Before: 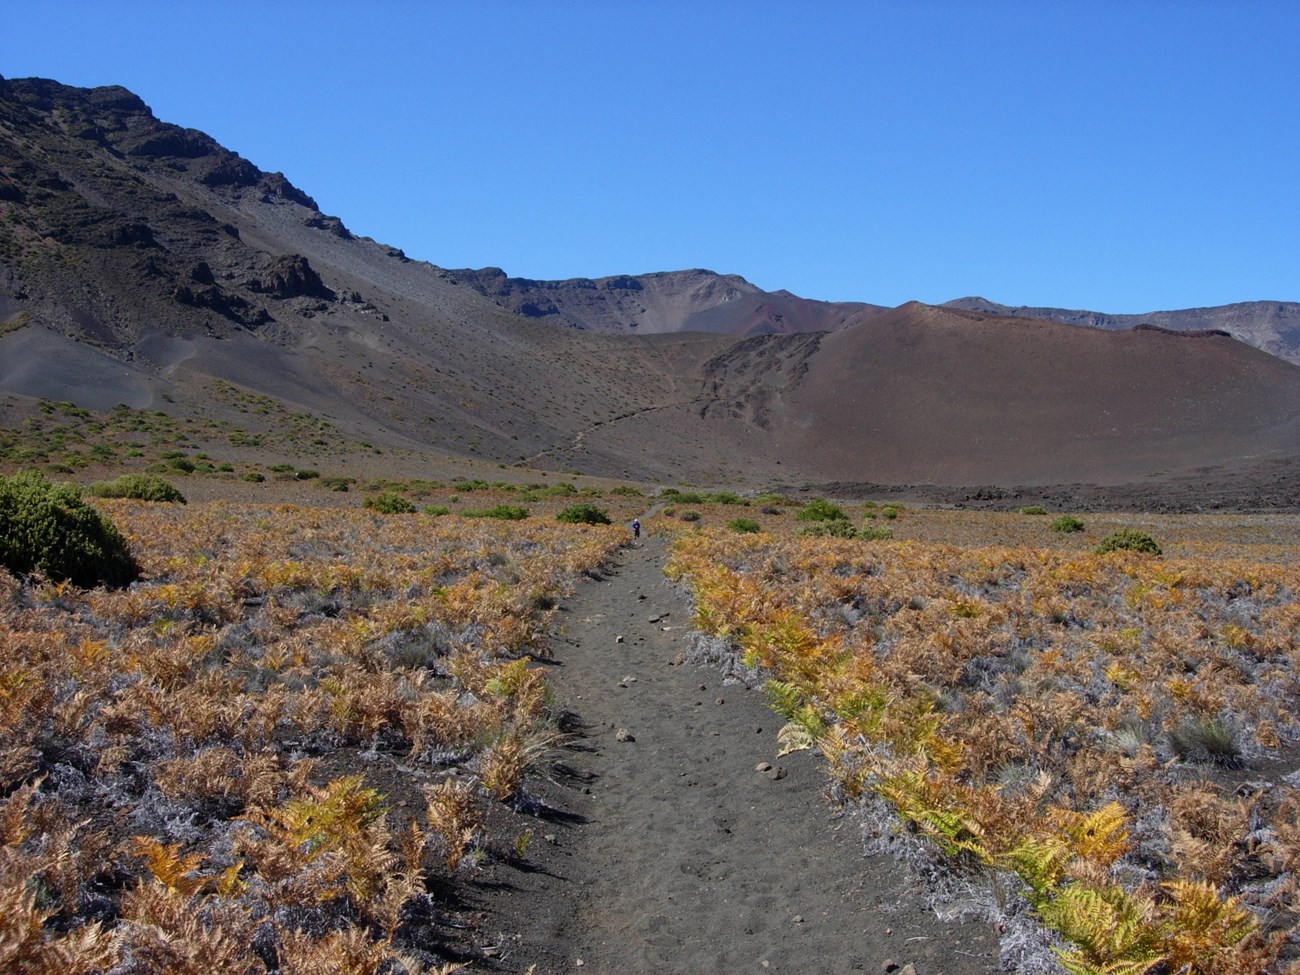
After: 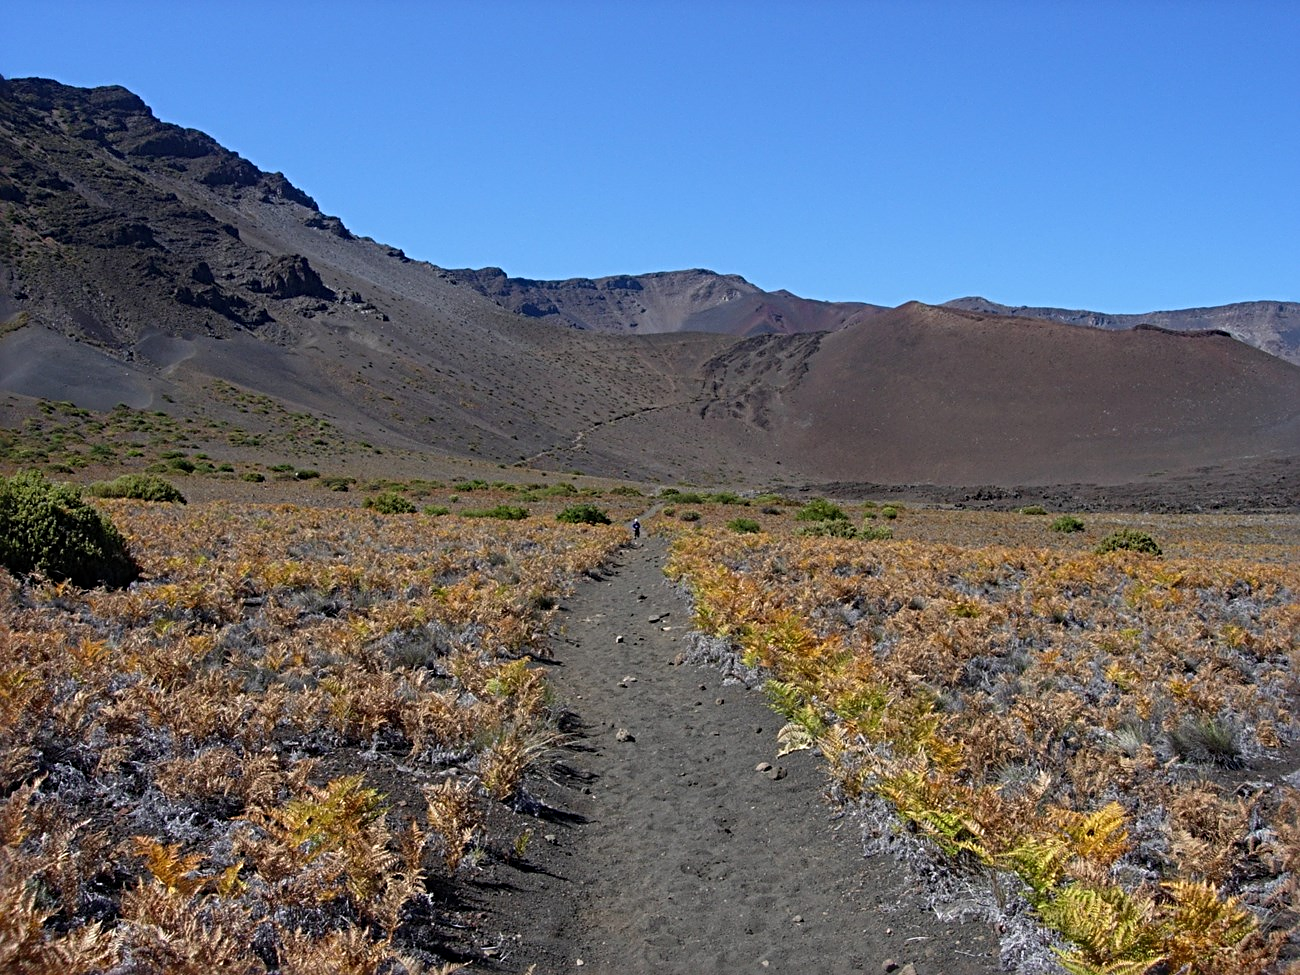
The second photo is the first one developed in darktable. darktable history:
exposure: compensate highlight preservation false
sharpen: radius 3.985
